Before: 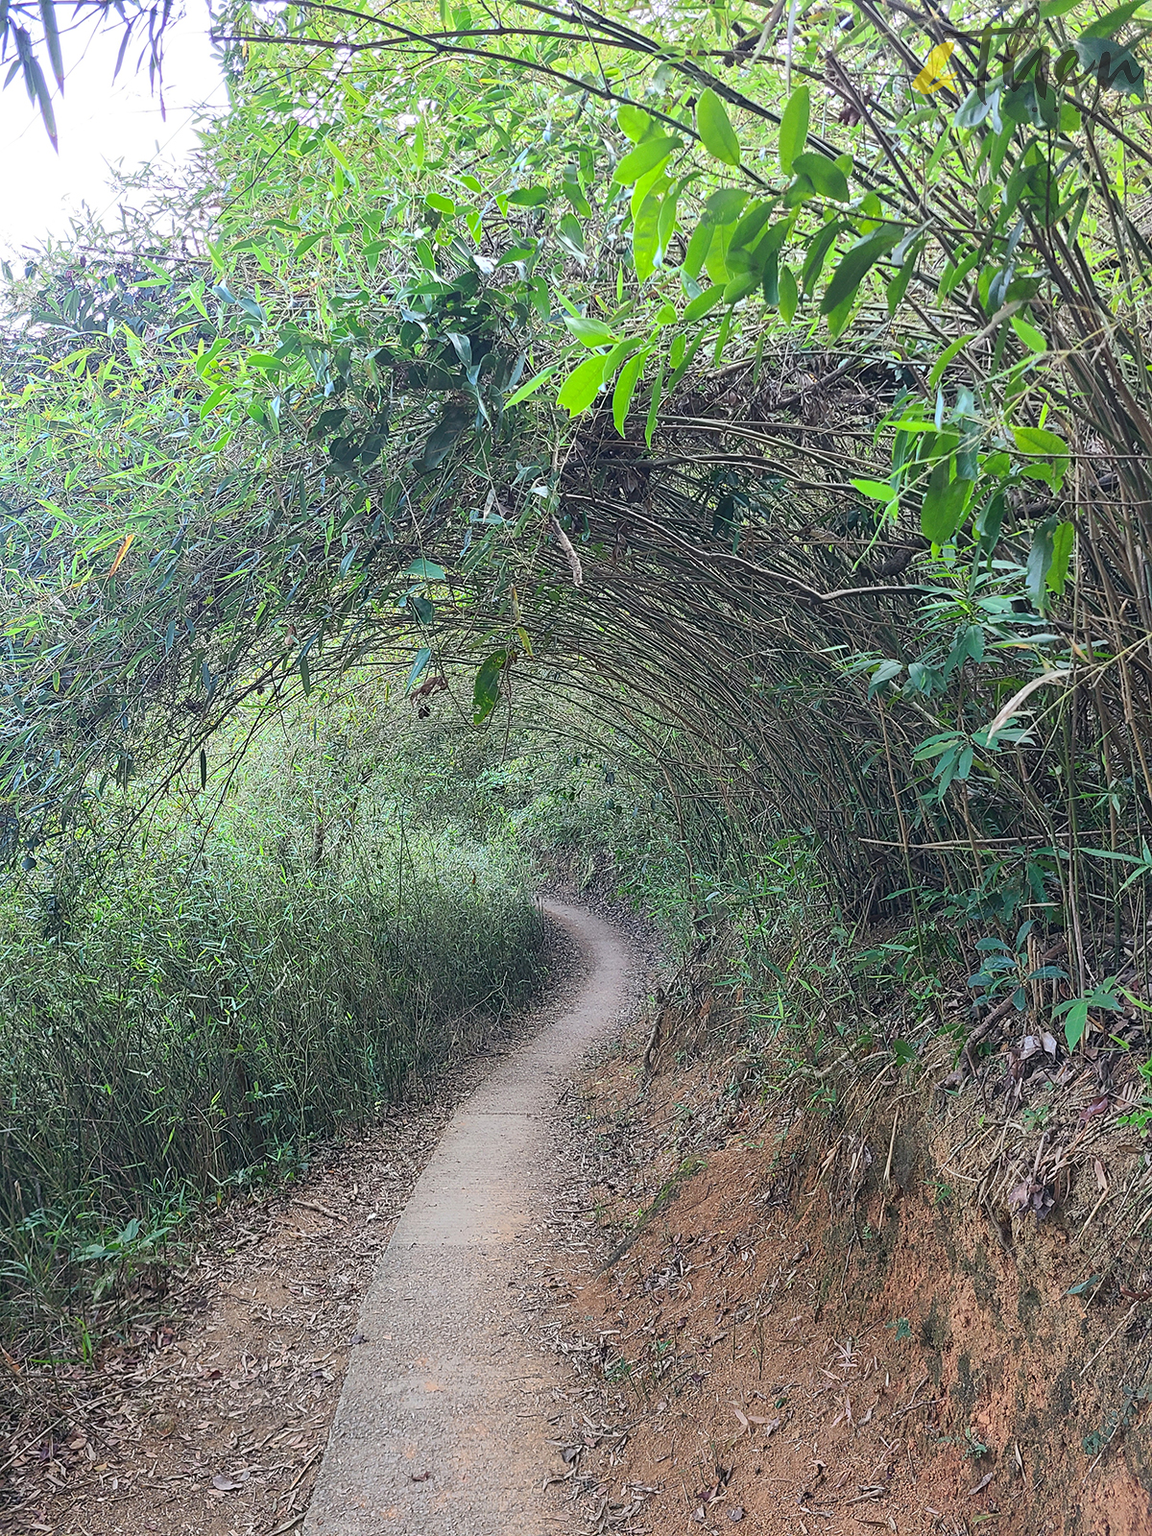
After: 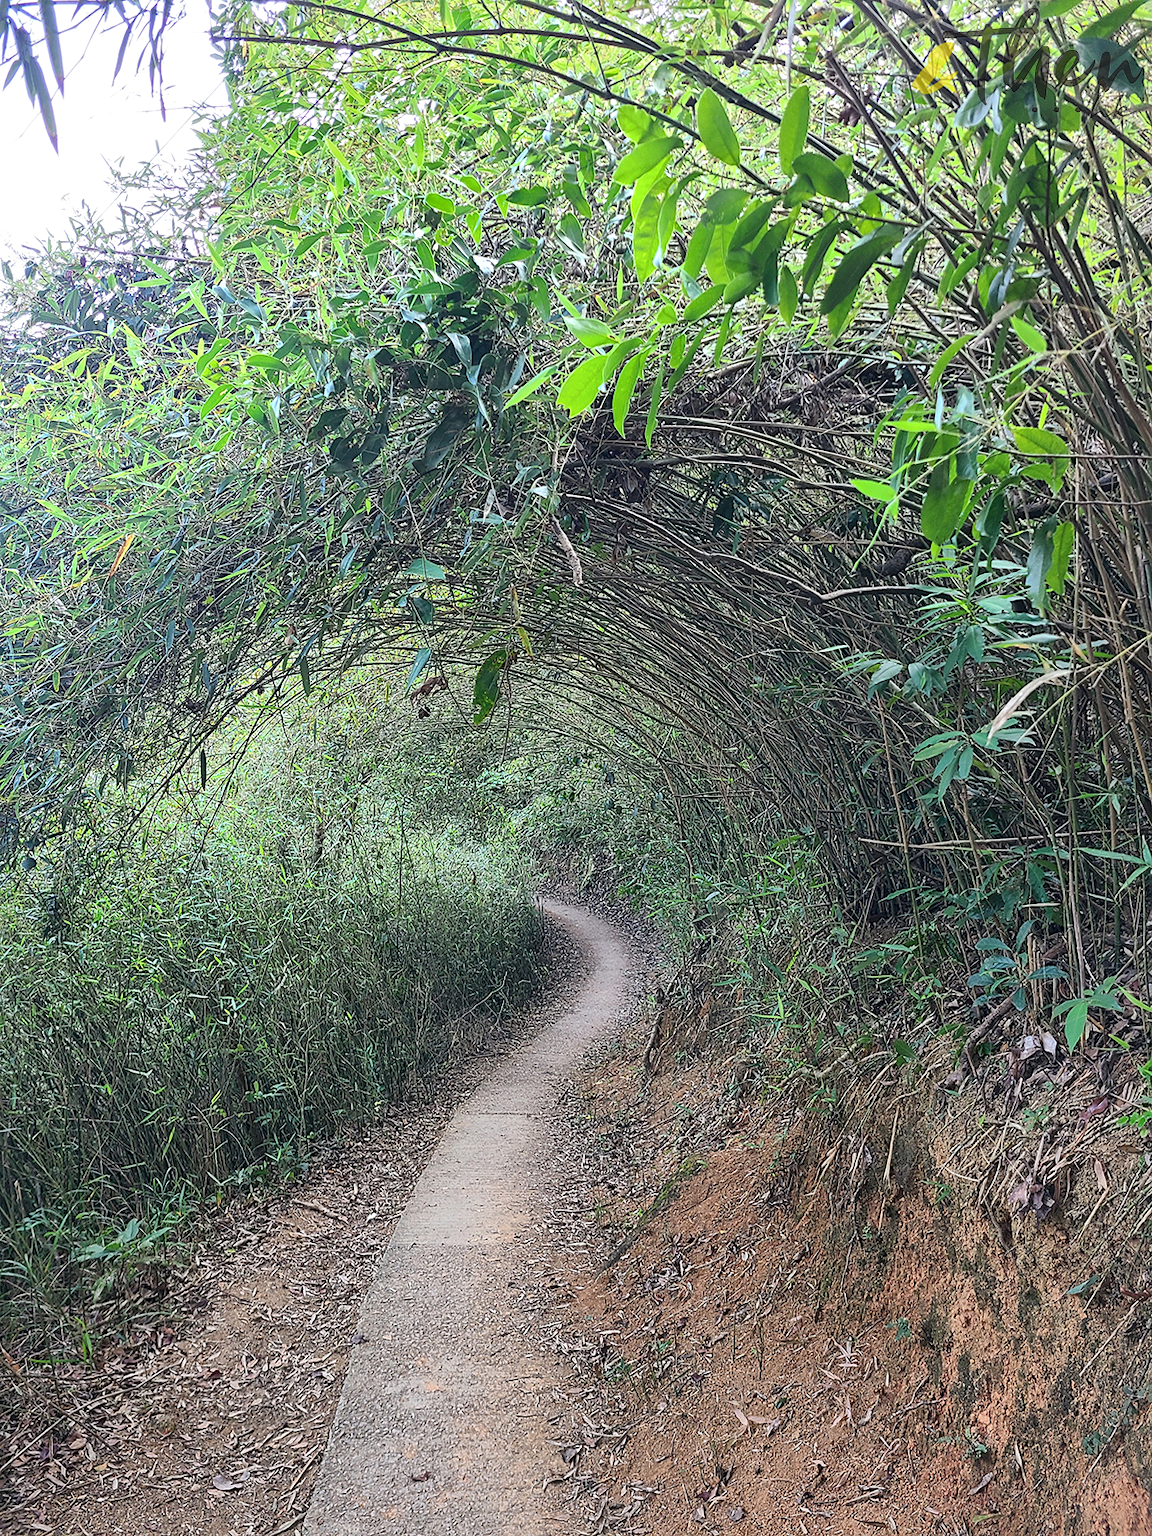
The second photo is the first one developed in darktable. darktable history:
local contrast: mode bilateral grid, contrast 21, coarseness 50, detail 157%, midtone range 0.2
